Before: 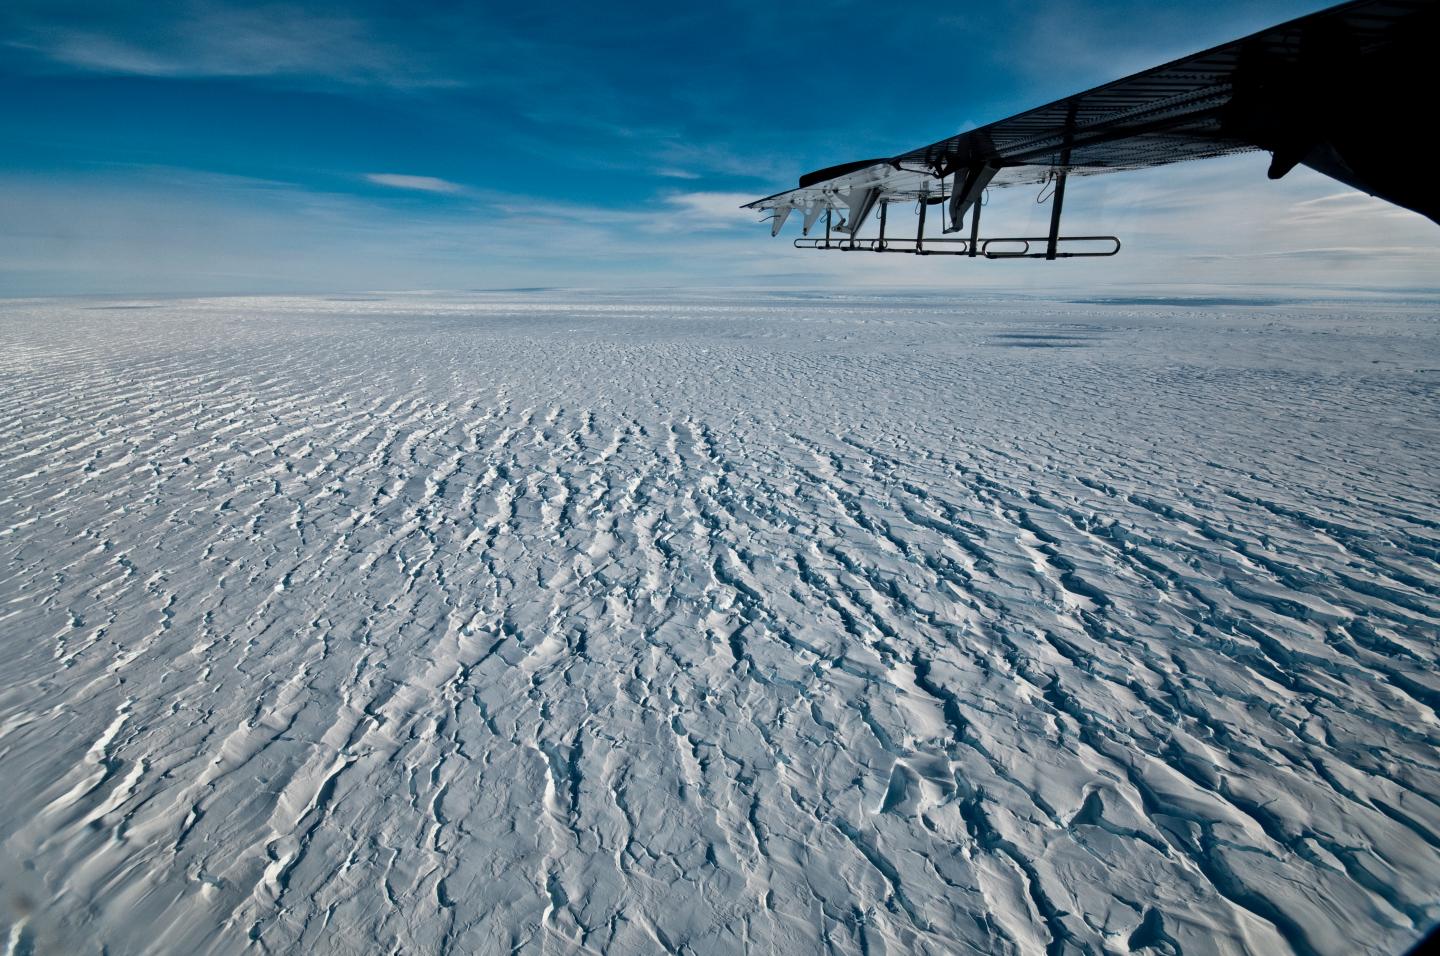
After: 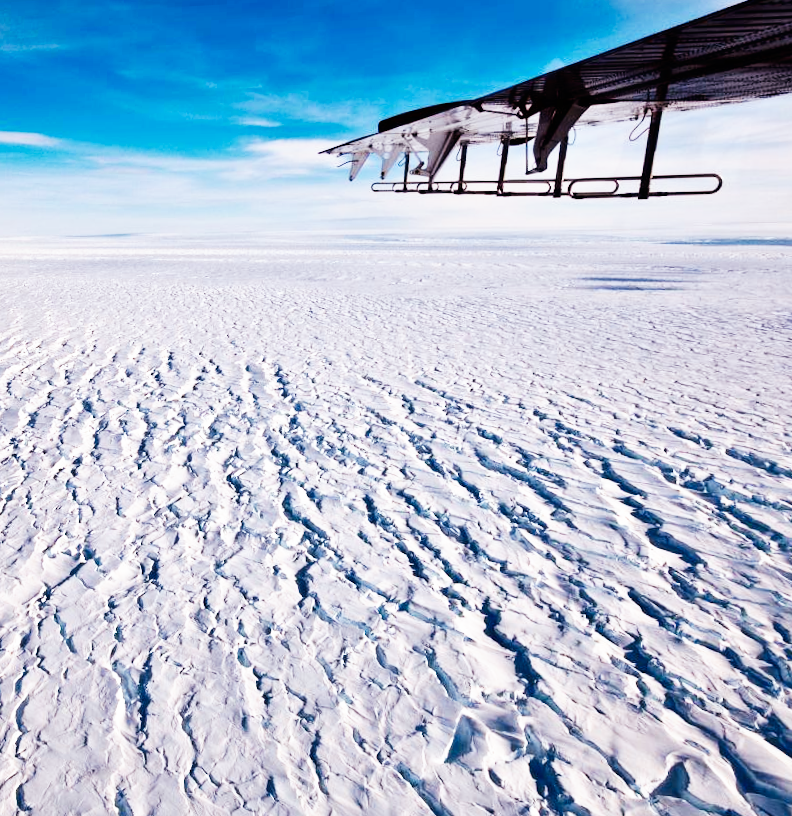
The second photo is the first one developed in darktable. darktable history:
base curve: curves: ch0 [(0, 0) (0.007, 0.004) (0.027, 0.03) (0.046, 0.07) (0.207, 0.54) (0.442, 0.872) (0.673, 0.972) (1, 1)], preserve colors none
color zones: curves: ch1 [(0.263, 0.53) (0.376, 0.287) (0.487, 0.512) (0.748, 0.547) (1, 0.513)]; ch2 [(0.262, 0.45) (0.751, 0.477)], mix 31.98%
rgb levels: mode RGB, independent channels, levels [[0, 0.474, 1], [0, 0.5, 1], [0, 0.5, 1]]
crop: left 21.674%, right 22.086%
rotate and perspective: rotation 1.69°, lens shift (vertical) -0.023, lens shift (horizontal) -0.291, crop left 0.025, crop right 0.988, crop top 0.092, crop bottom 0.842
